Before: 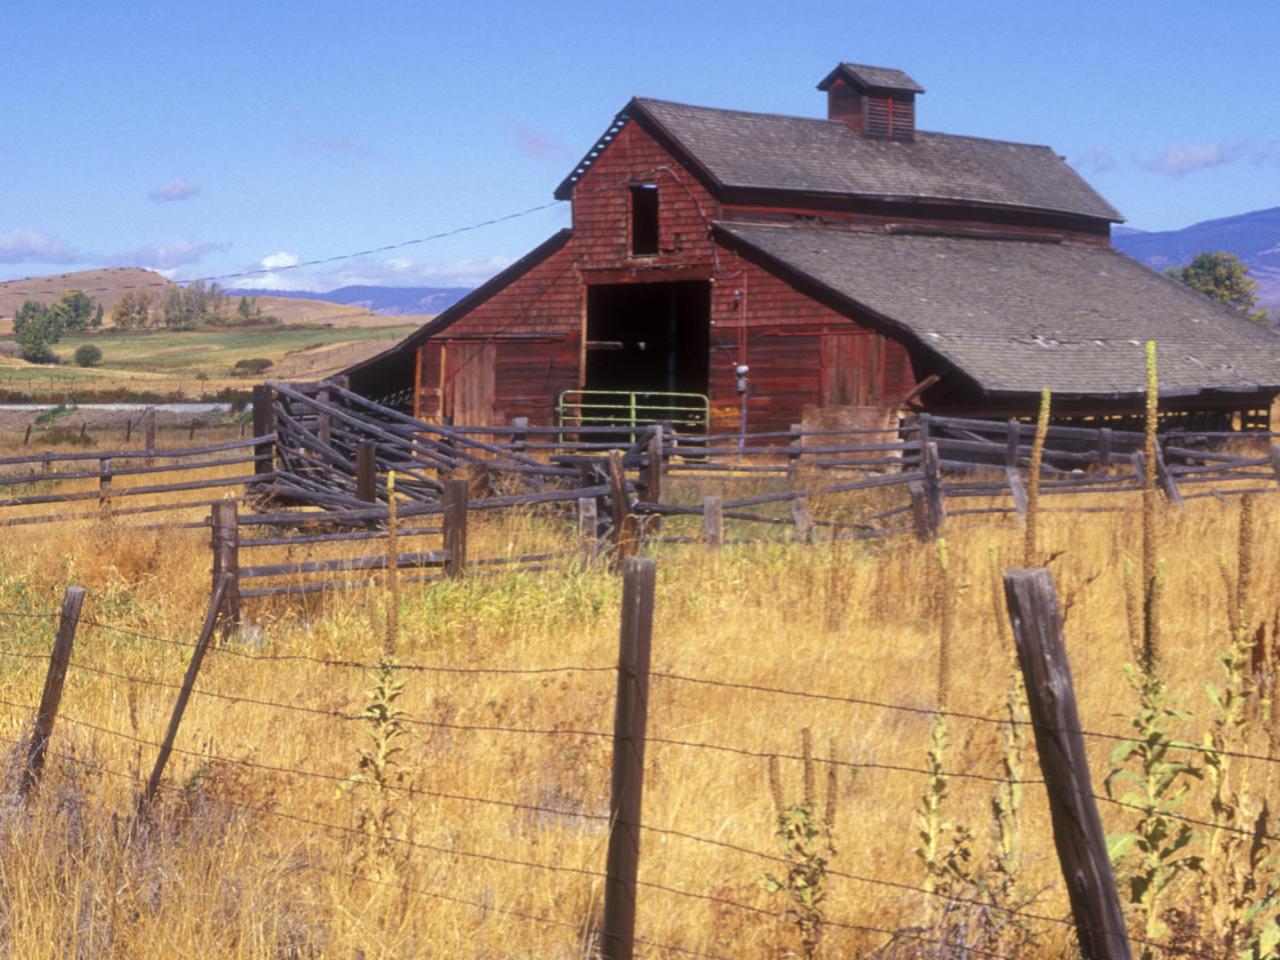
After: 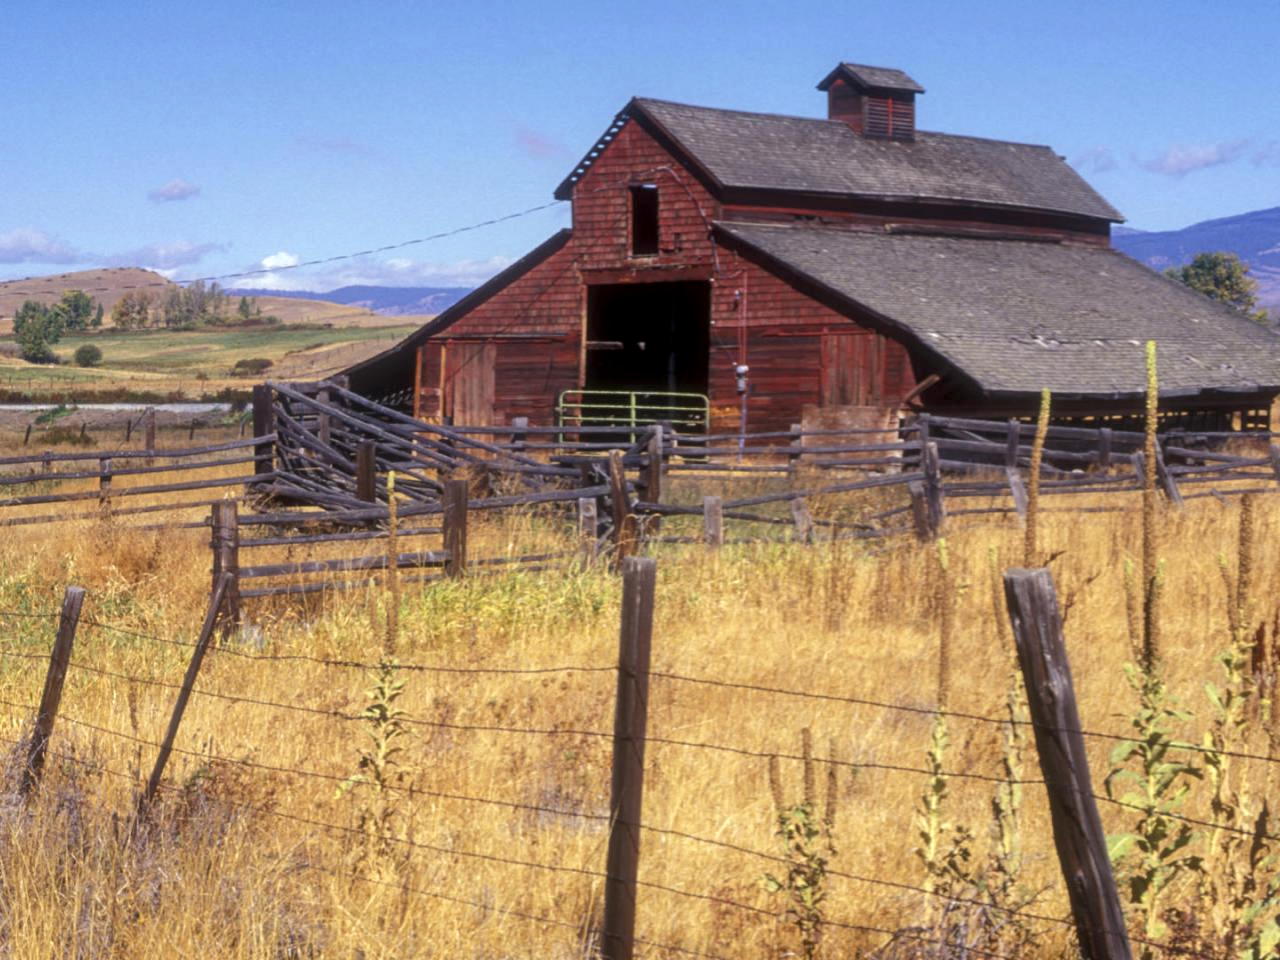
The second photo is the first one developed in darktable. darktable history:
exposure: exposure -0.04 EV, compensate exposure bias true, compensate highlight preservation false
local contrast: on, module defaults
